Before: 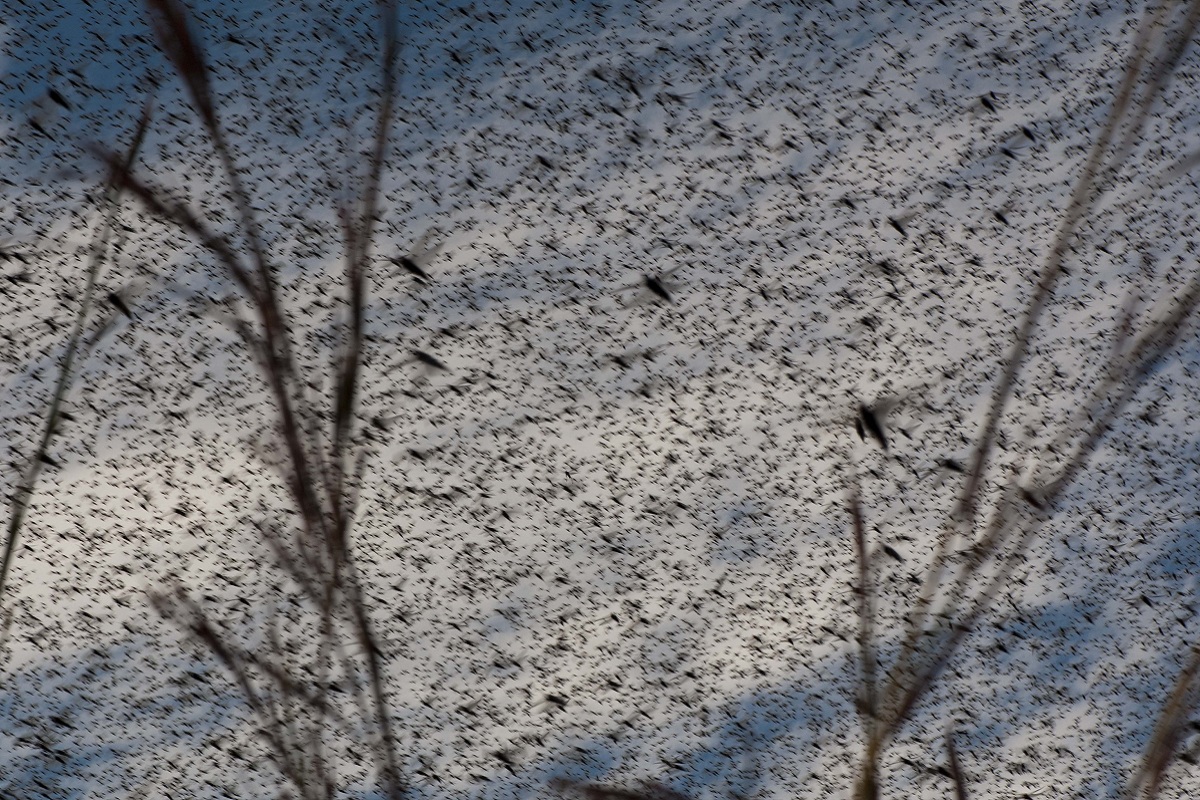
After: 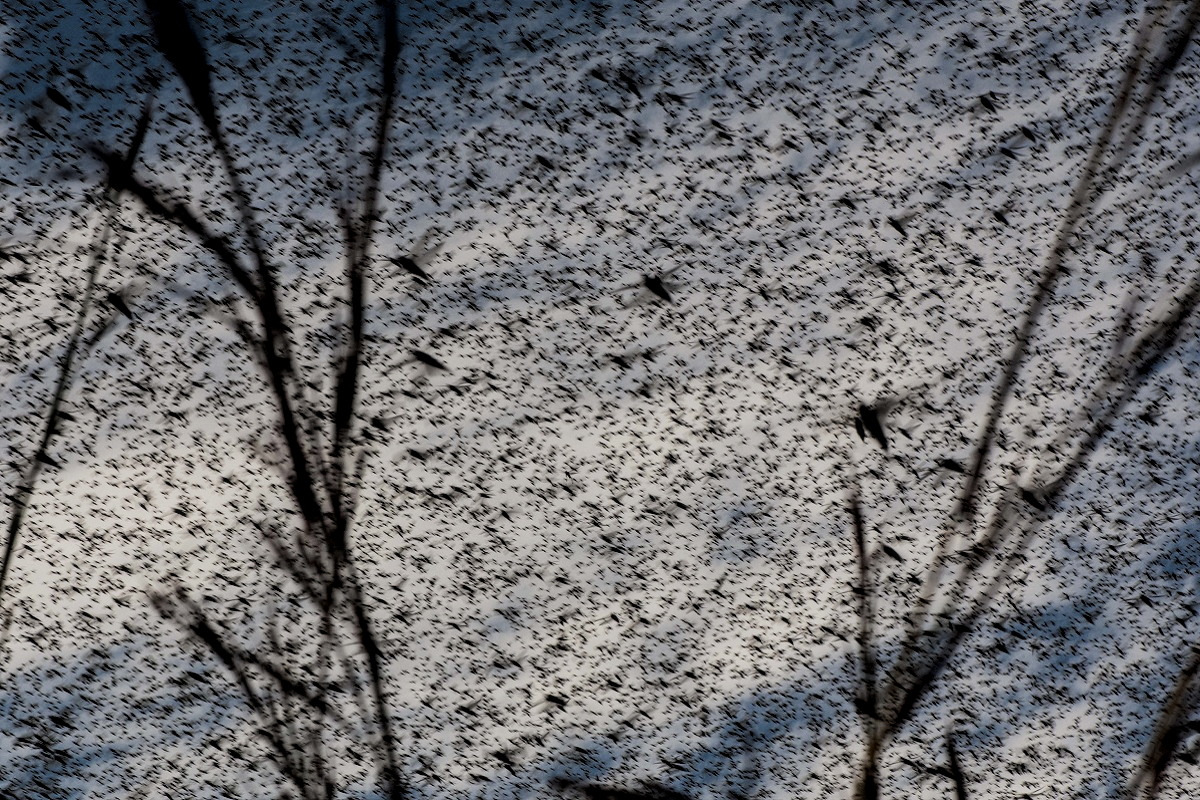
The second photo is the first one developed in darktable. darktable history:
local contrast: on, module defaults
filmic rgb: black relative exposure -5 EV, hardness 2.88, contrast 1.4, highlights saturation mix -30%
